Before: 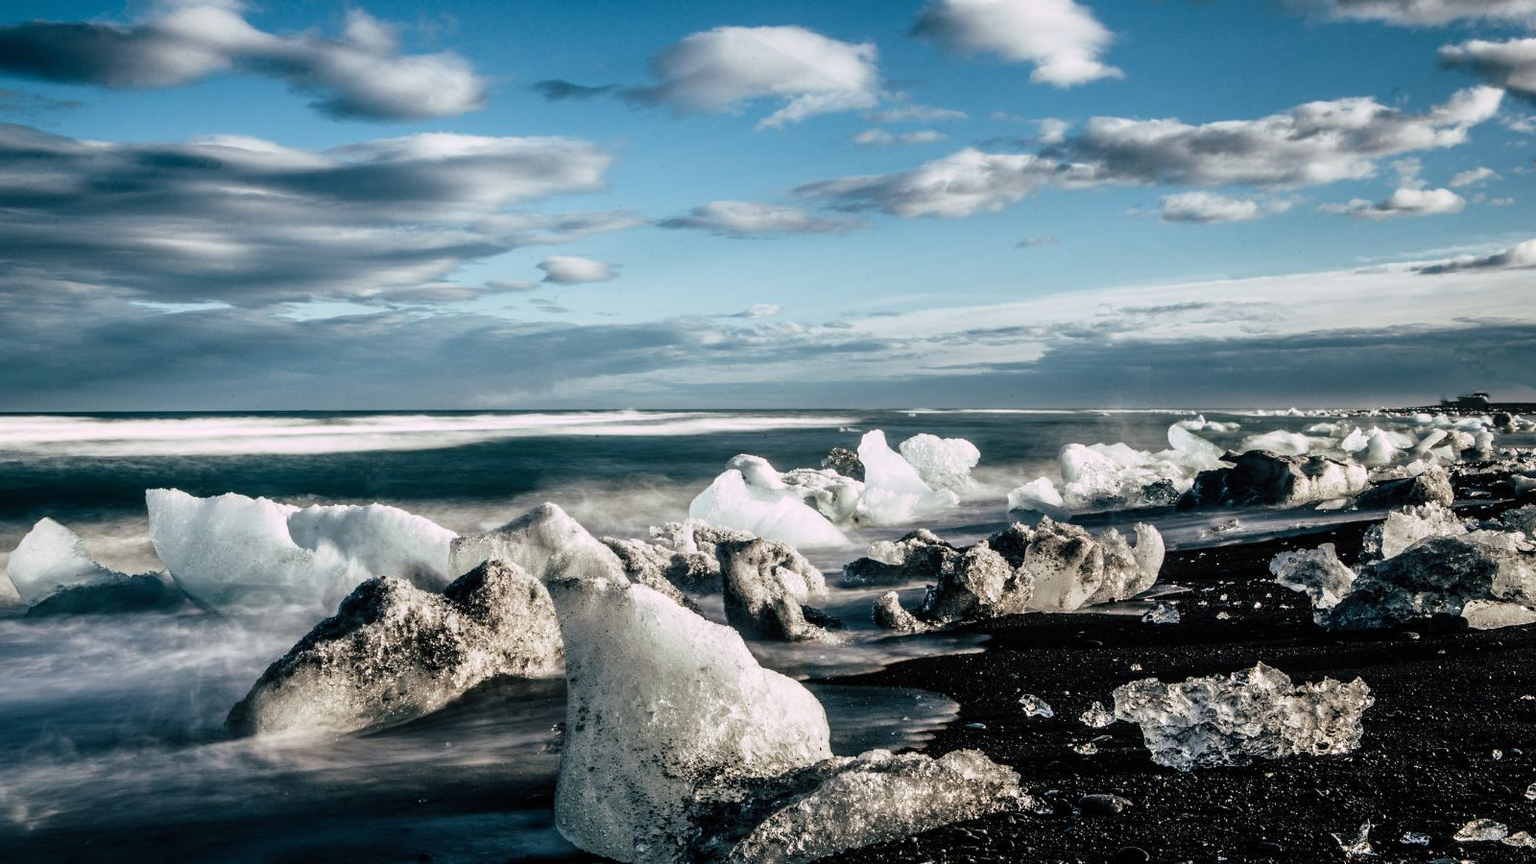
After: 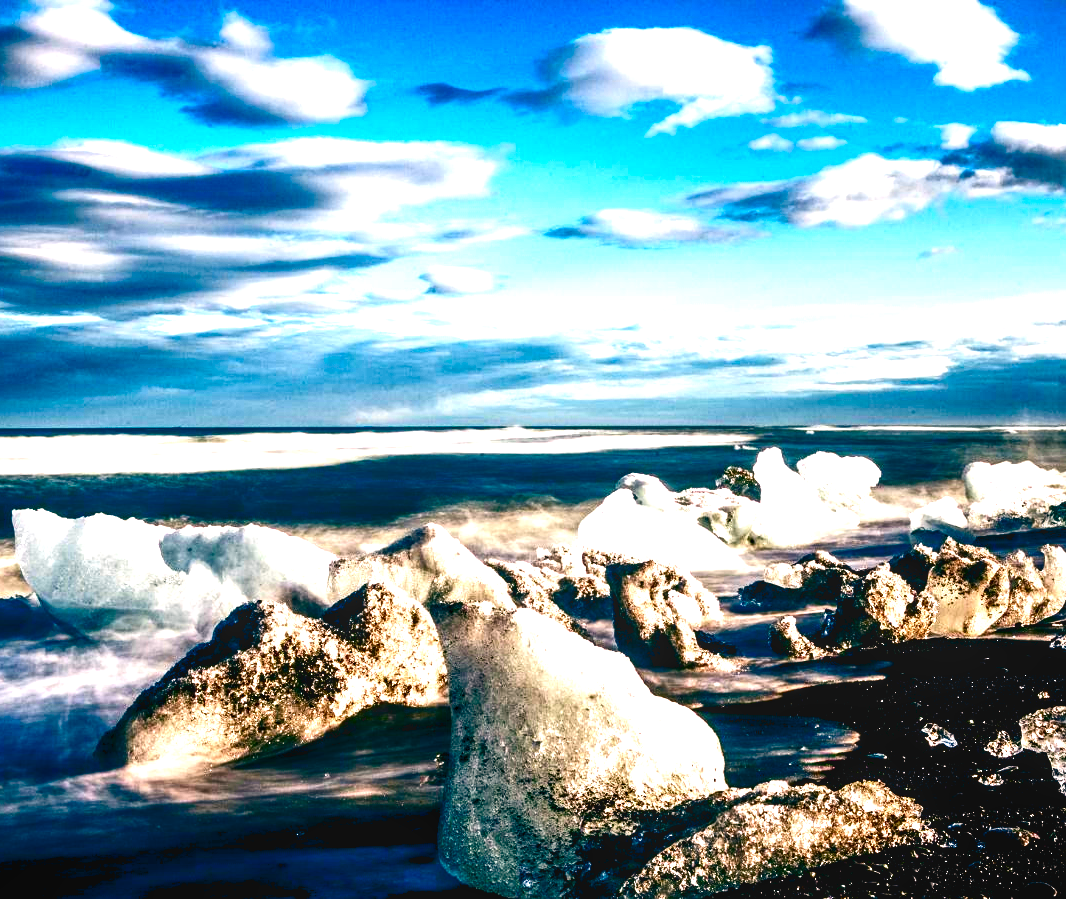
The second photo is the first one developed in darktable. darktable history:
color balance rgb: shadows lift › chroma 1%, shadows lift › hue 217.2°, power › hue 310.8°, highlights gain › chroma 2%, highlights gain › hue 44.4°, global offset › luminance 0.25%, global offset › hue 171.6°, perceptual saturation grading › global saturation 14.09%, perceptual saturation grading › highlights -30%, perceptual saturation grading › shadows 50.67%, global vibrance 25%, contrast 20%
contrast brightness saturation: brightness -1, saturation 1
local contrast: on, module defaults
rgb levels: preserve colors sum RGB, levels [[0.038, 0.433, 0.934], [0, 0.5, 1], [0, 0.5, 1]]
crop and rotate: left 8.786%, right 24.548%
exposure: black level correction -0.002, exposure 1.115 EV, compensate highlight preservation false
sharpen: radius 2.883, amount 0.868, threshold 47.523
base curve: curves: ch0 [(0, 0) (0.666, 0.806) (1, 1)]
